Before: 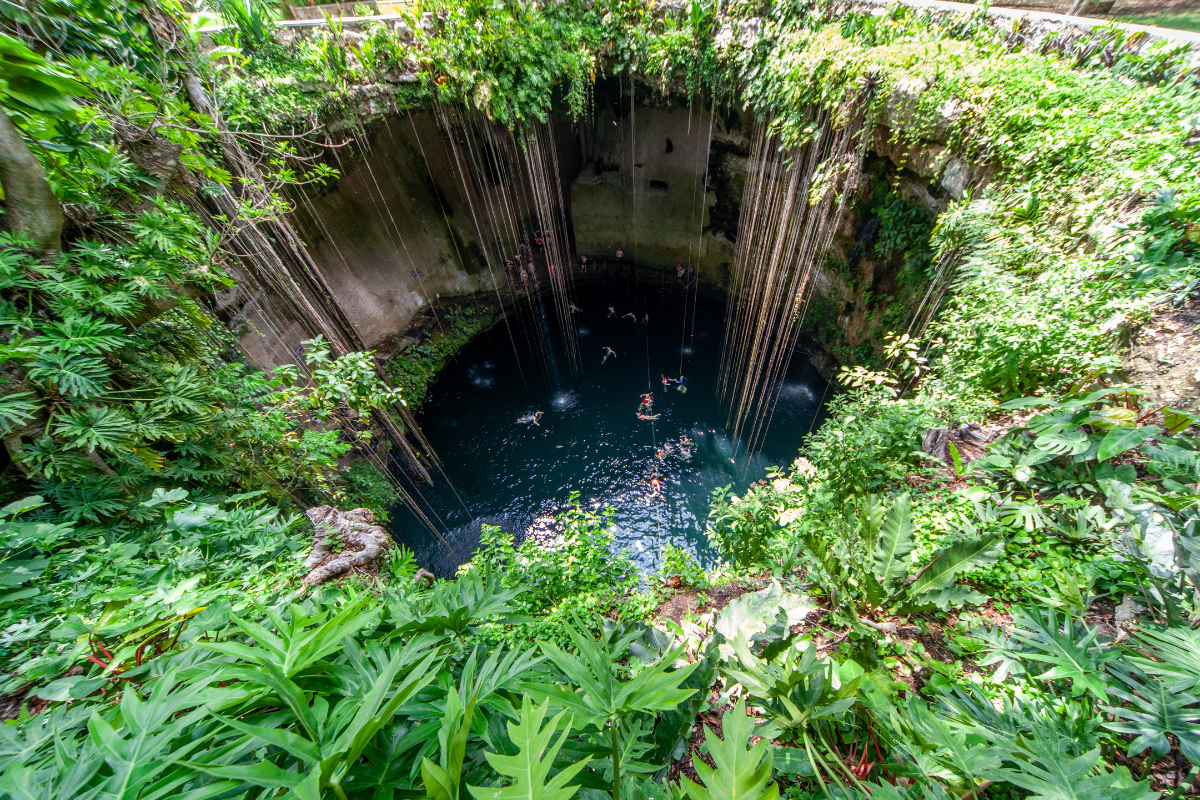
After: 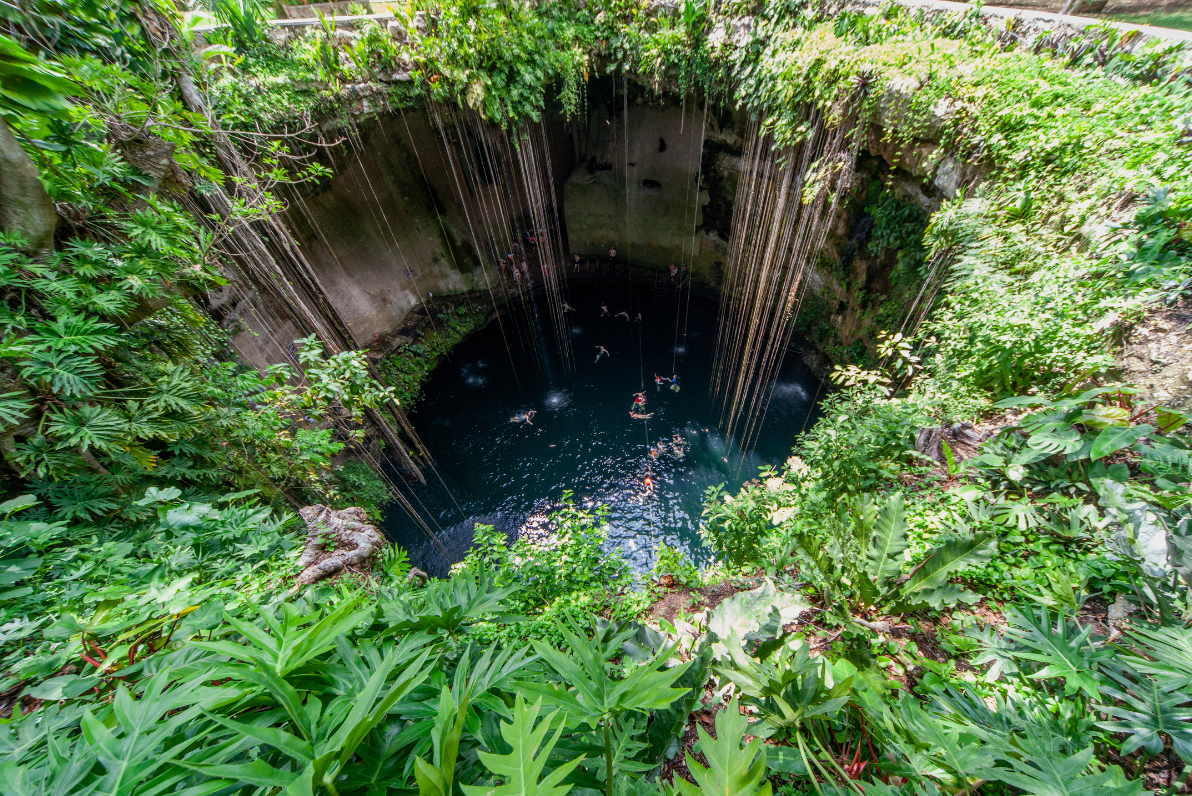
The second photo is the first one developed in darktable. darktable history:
exposure: exposure -0.21 EV, compensate highlight preservation false
crop and rotate: left 0.614%, top 0.179%, bottom 0.309%
rotate and perspective: automatic cropping off
